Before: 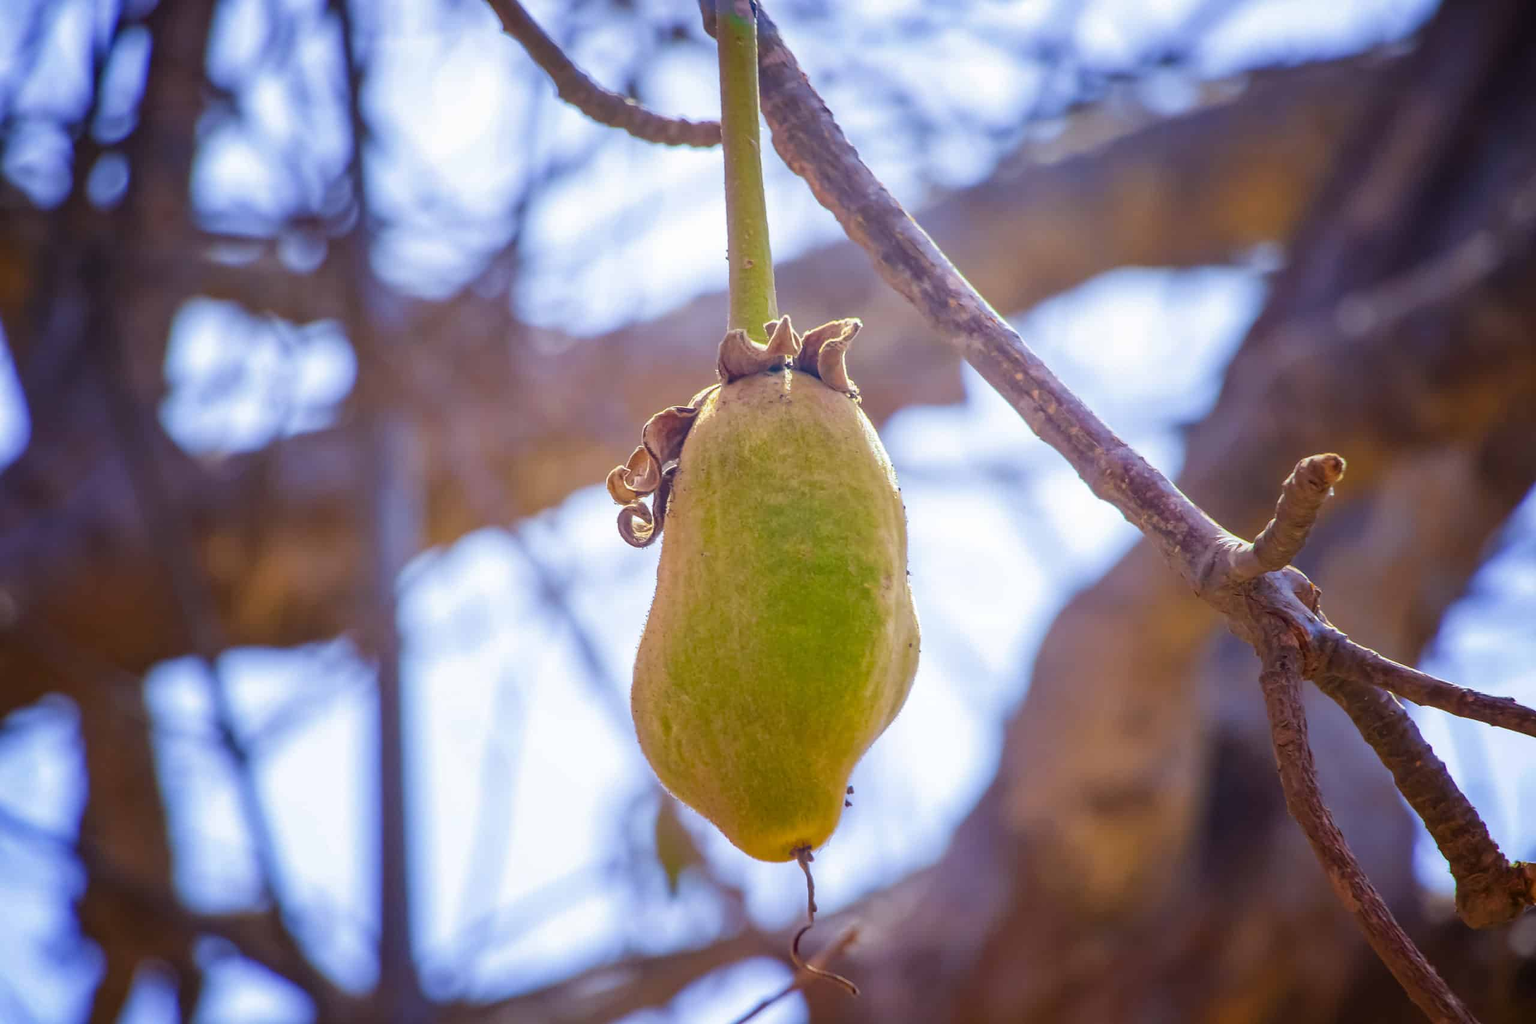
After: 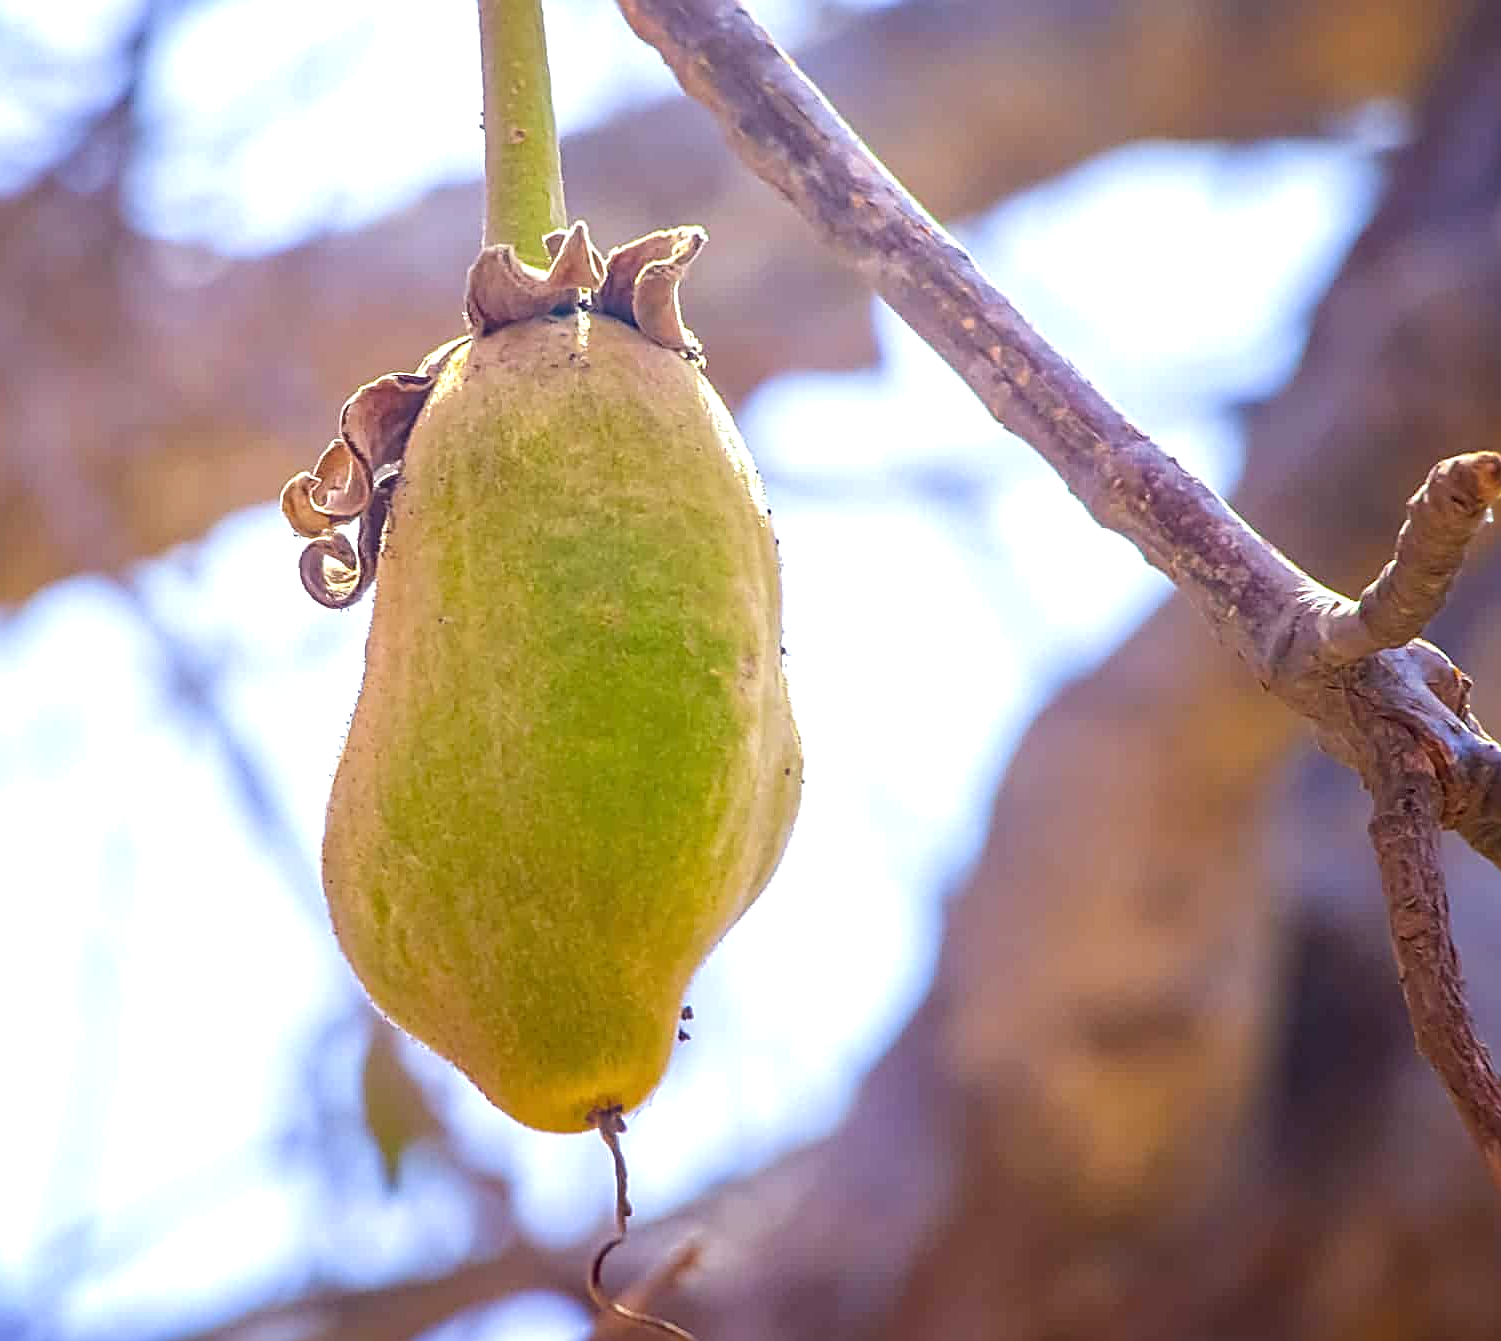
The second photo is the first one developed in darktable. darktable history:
crop and rotate: left 28.541%, top 17.827%, right 12.793%, bottom 3.579%
exposure: black level correction 0, exposure 0.5 EV, compensate highlight preservation false
sharpen: radius 2.829, amount 0.711
